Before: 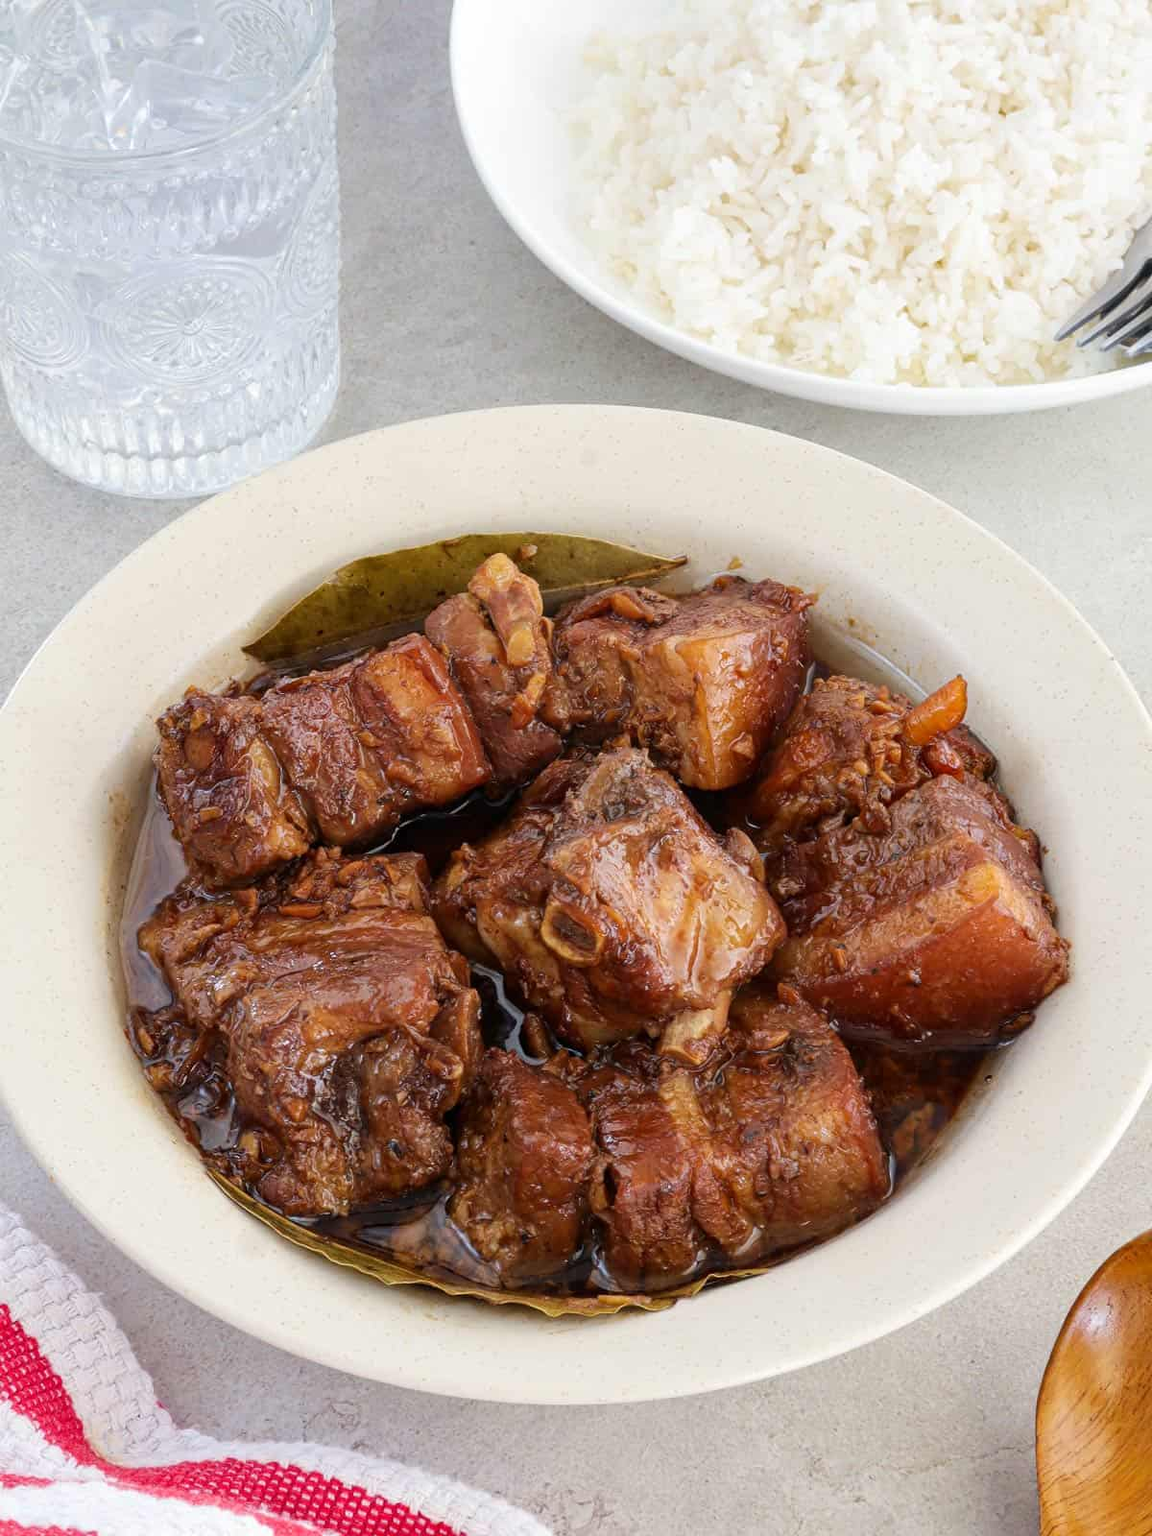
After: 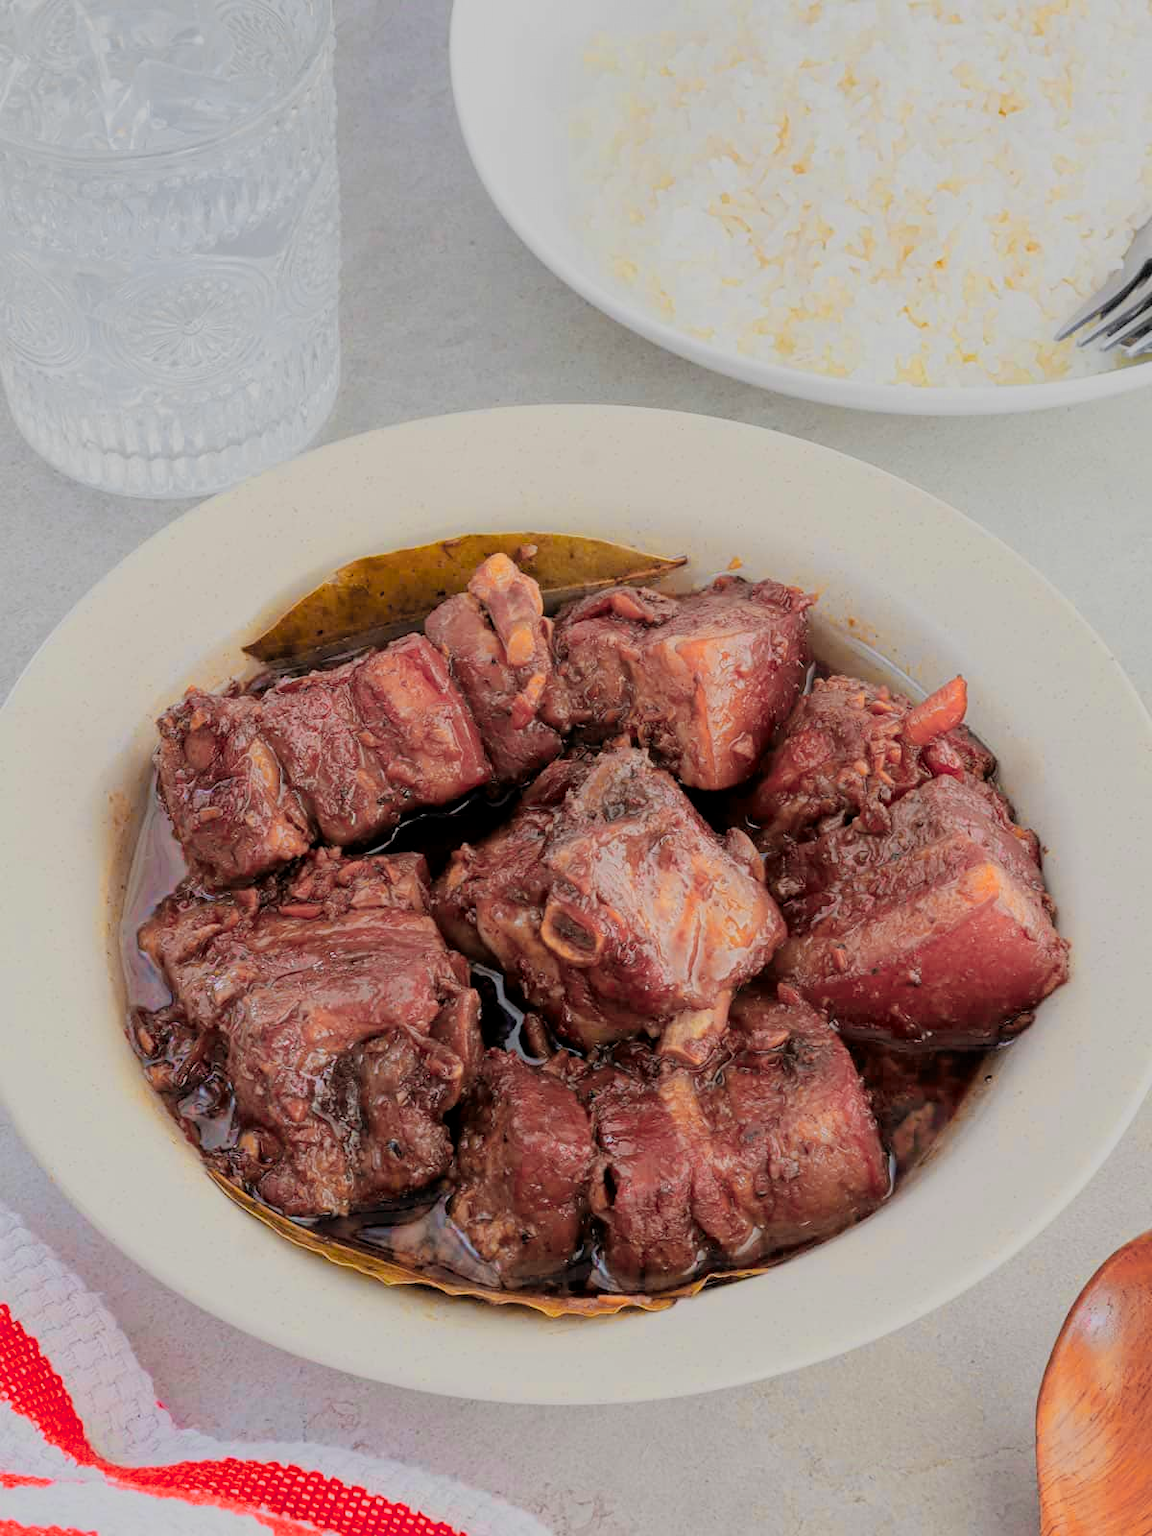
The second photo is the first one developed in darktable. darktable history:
filmic rgb: black relative exposure -8.79 EV, white relative exposure 4.98 EV, threshold 3 EV, target black luminance 0%, hardness 3.77, latitude 66.33%, contrast 0.822, shadows ↔ highlights balance 20%, color science v5 (2021), contrast in shadows safe, contrast in highlights safe, enable highlight reconstruction true
color zones: curves: ch0 [(0.257, 0.558) (0.75, 0.565)]; ch1 [(0.004, 0.857) (0.14, 0.416) (0.257, 0.695) (0.442, 0.032) (0.736, 0.266) (0.891, 0.741)]; ch2 [(0, 0.623) (0.112, 0.436) (0.271, 0.474) (0.516, 0.64) (0.743, 0.286)]
